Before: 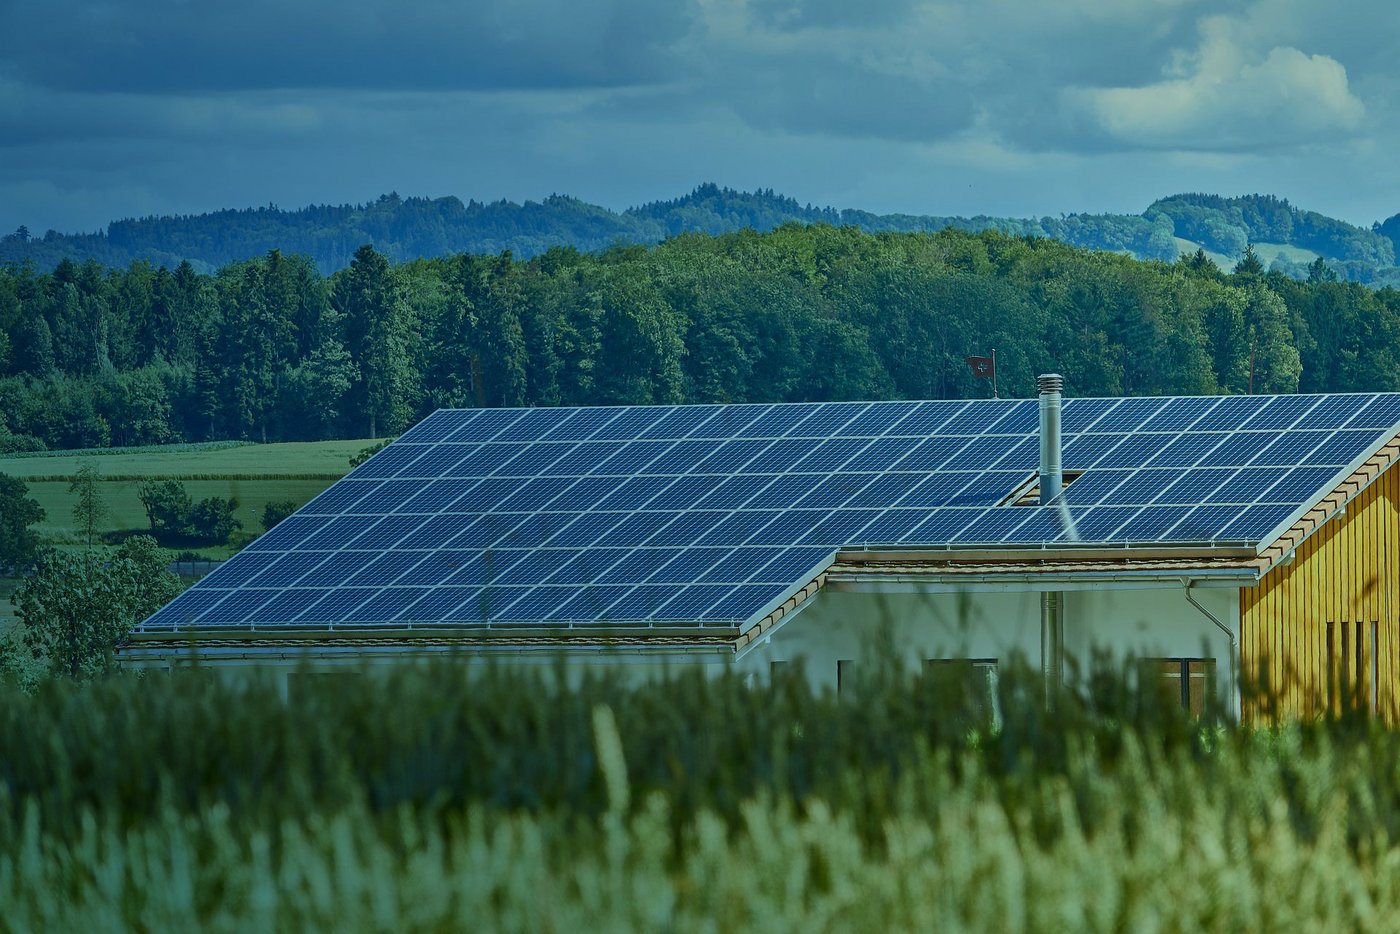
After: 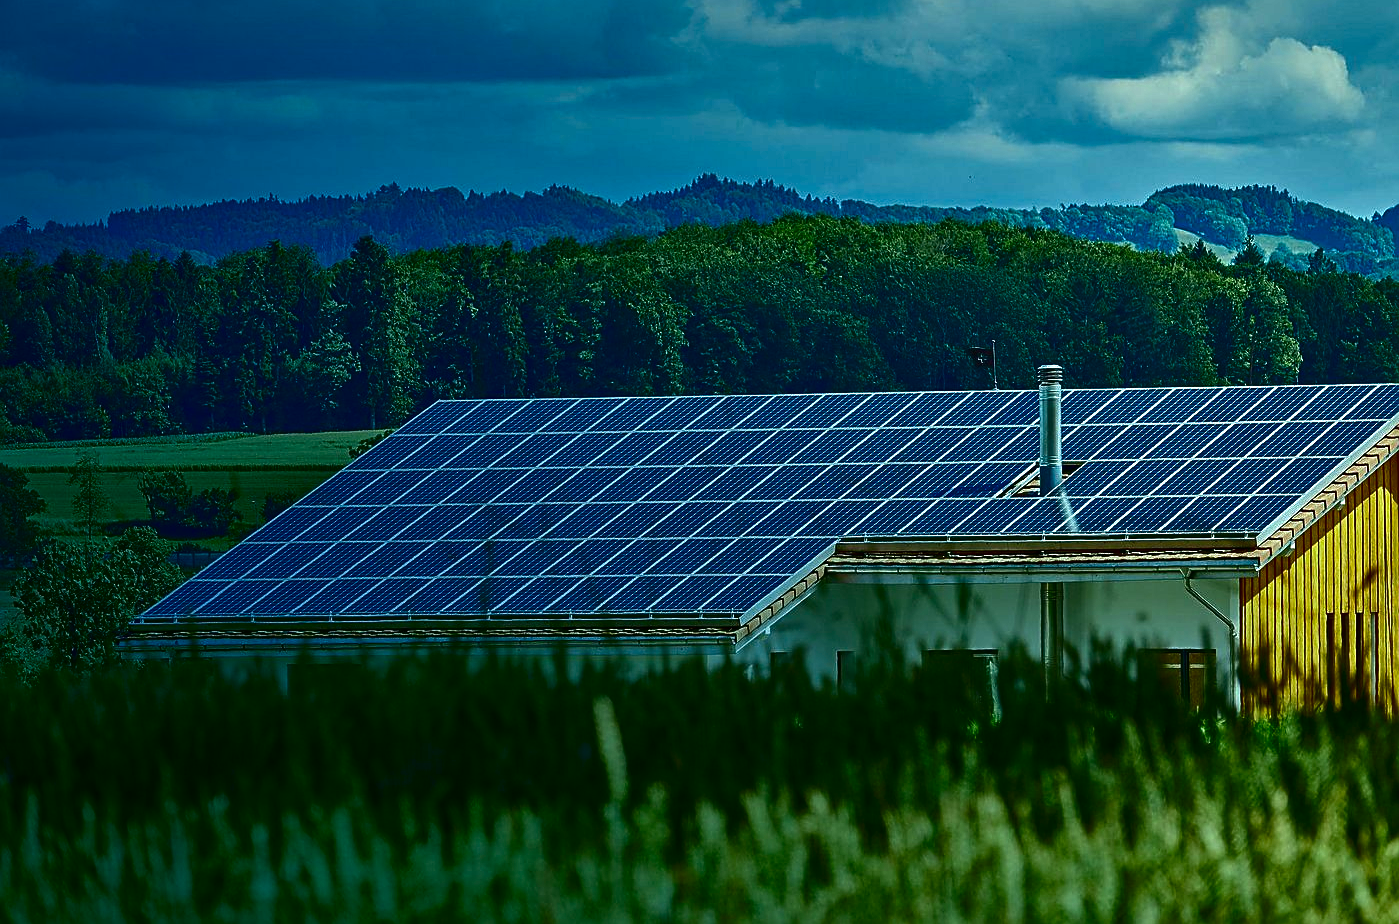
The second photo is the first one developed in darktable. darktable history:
exposure: black level correction 0, exposure 0.7 EV, compensate exposure bias true, compensate highlight preservation false
contrast brightness saturation: contrast 0.09, brightness -0.59, saturation 0.17
sharpen: on, module defaults
crop: top 1.049%, right 0.001%
